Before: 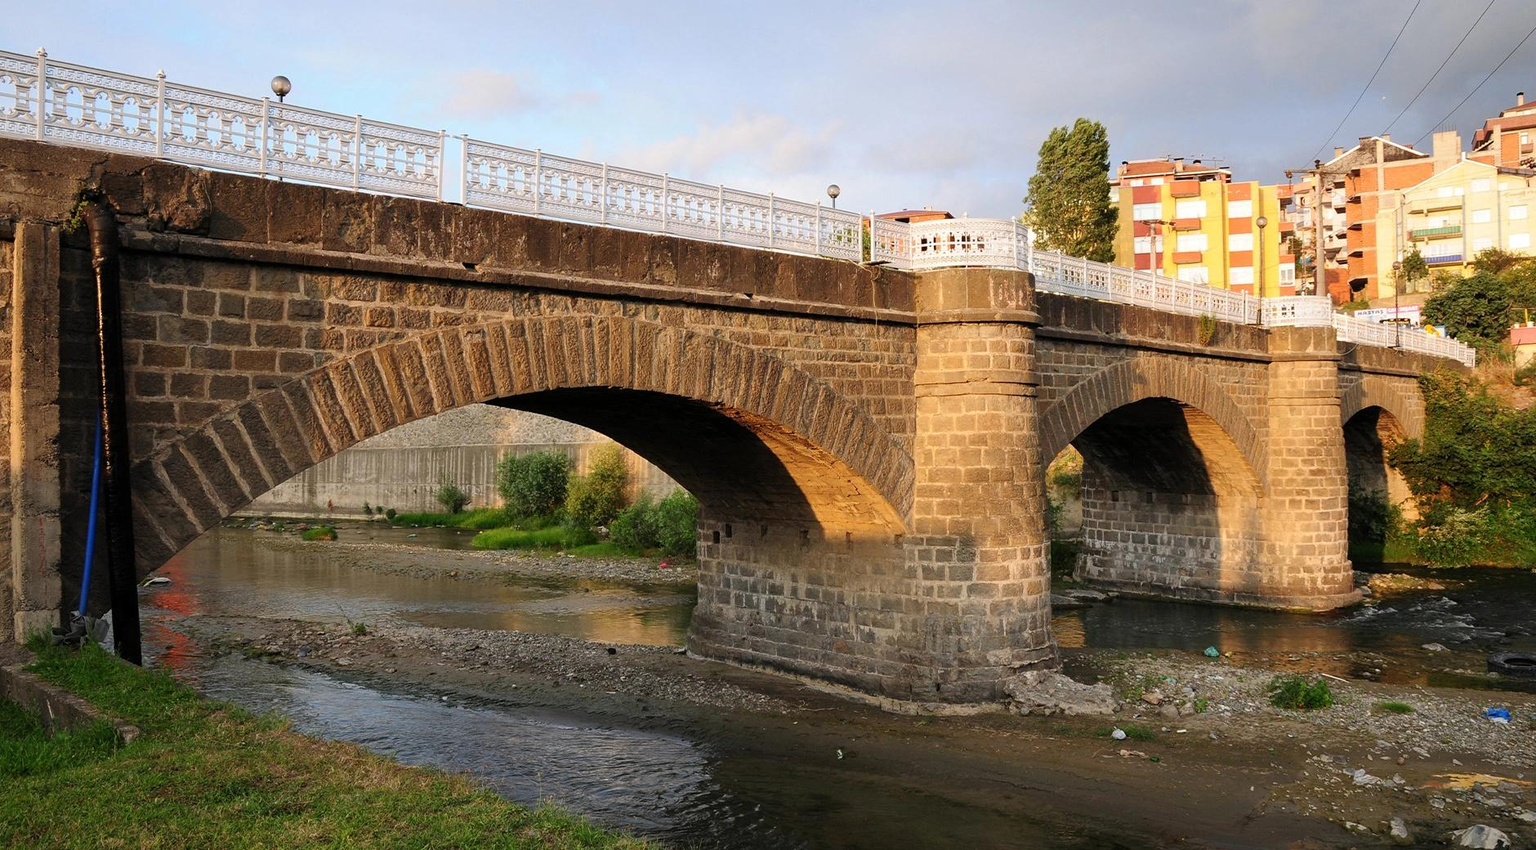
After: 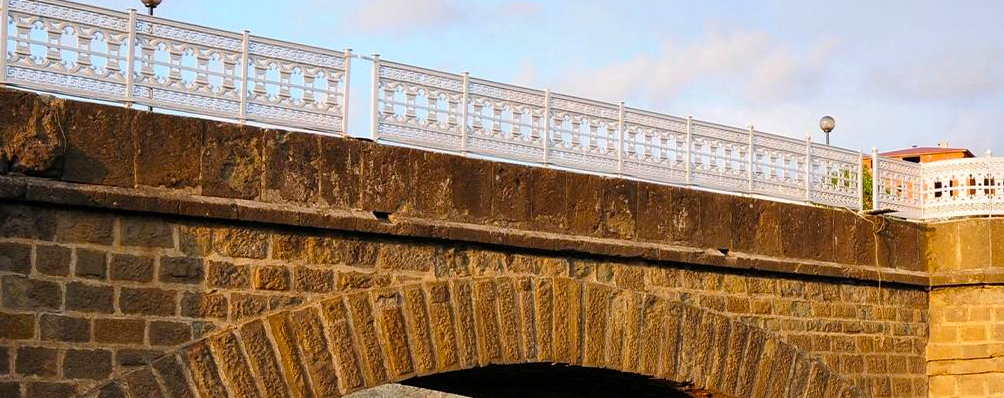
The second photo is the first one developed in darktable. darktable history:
color balance rgb: perceptual saturation grading › global saturation 30.844%
crop: left 10.286%, top 10.625%, right 36.284%, bottom 51.063%
